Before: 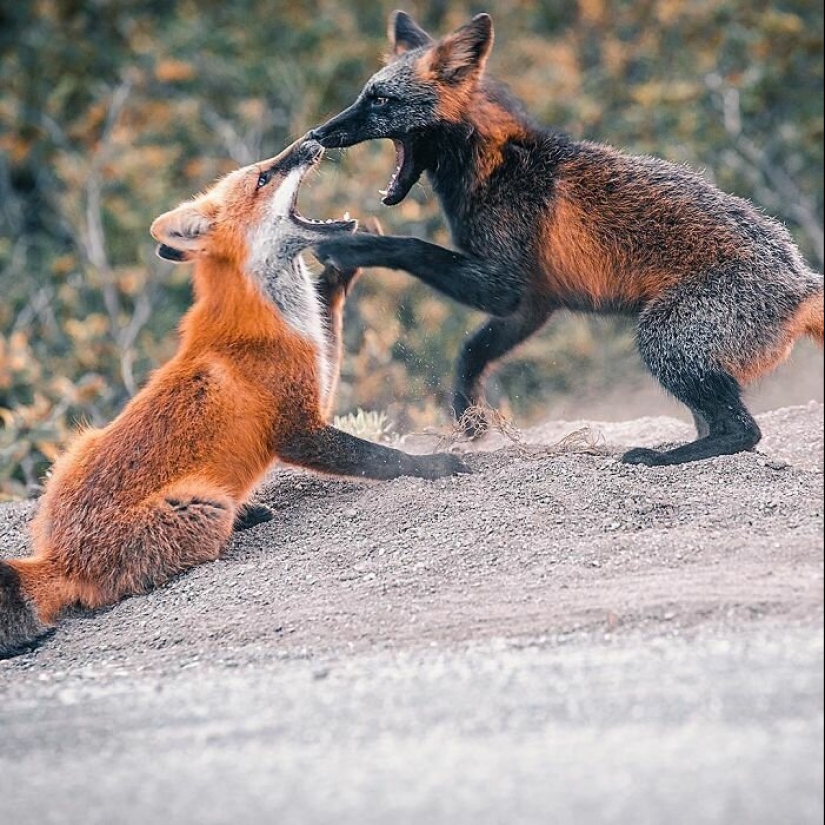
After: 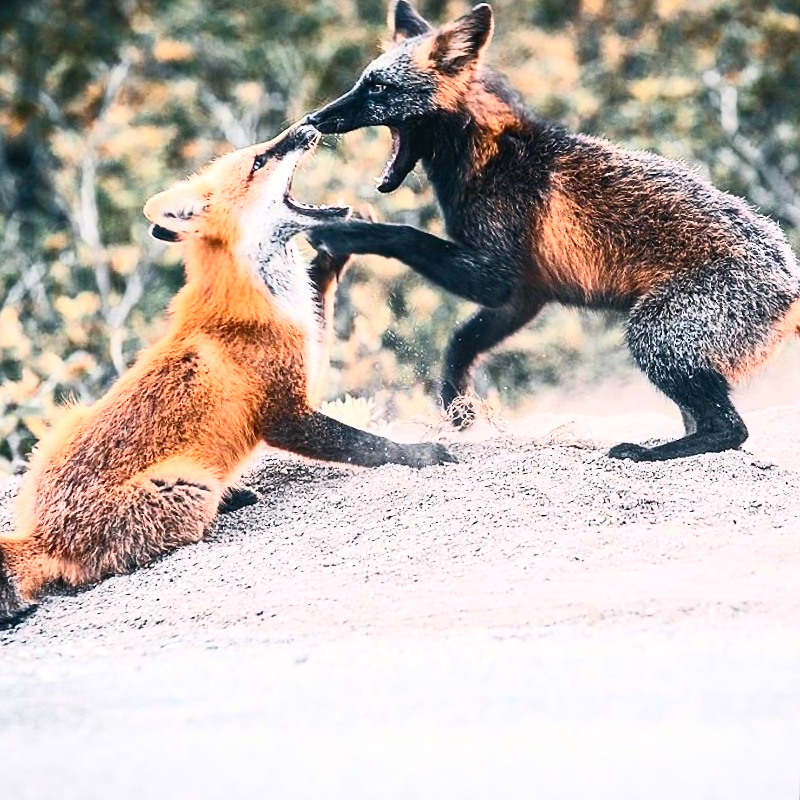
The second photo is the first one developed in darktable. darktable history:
crop and rotate: angle -1.79°
contrast brightness saturation: contrast 0.615, brightness 0.349, saturation 0.14
